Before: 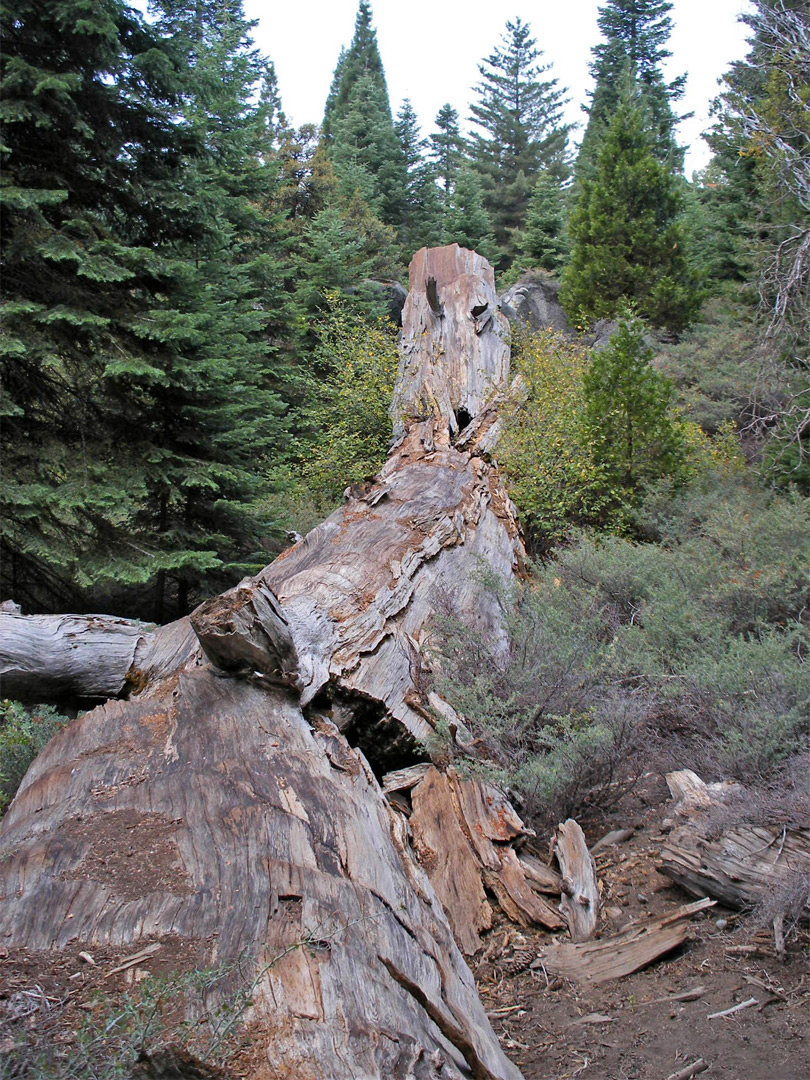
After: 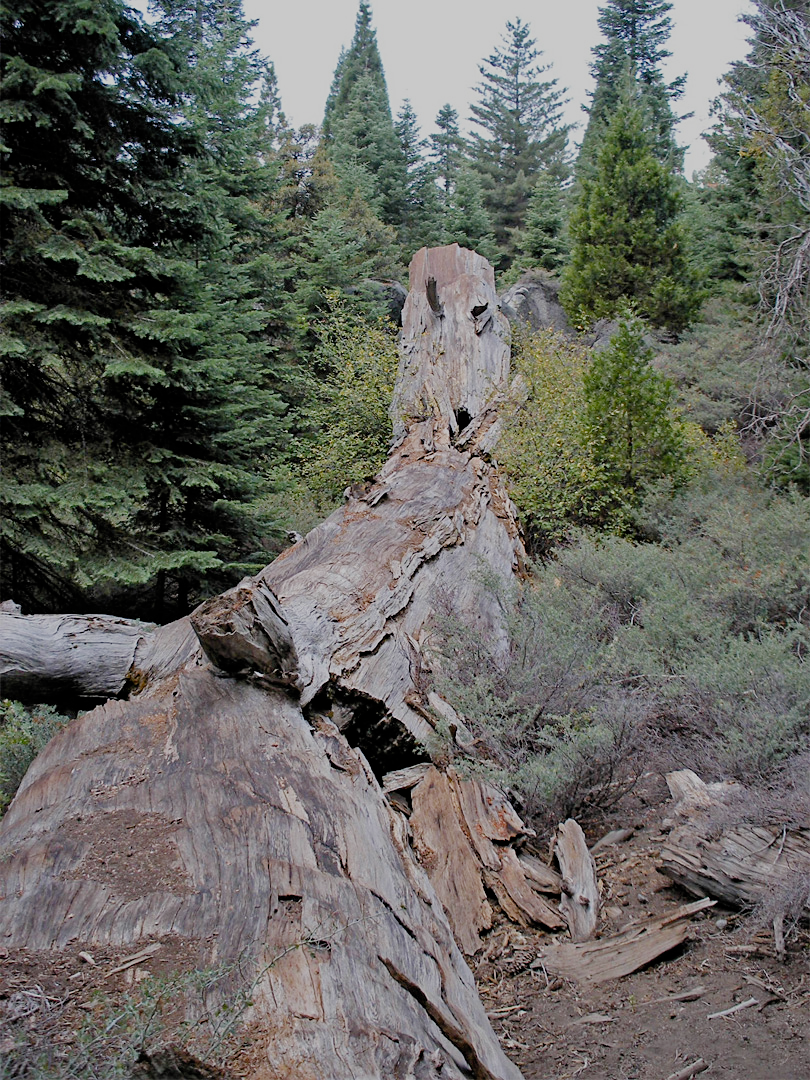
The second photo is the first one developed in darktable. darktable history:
filmic rgb: black relative exposure -6.54 EV, white relative exposure 4.72 EV, hardness 3.15, contrast 0.807, preserve chrominance no, color science v3 (2019), use custom middle-gray values true
sharpen: amount 0.216
